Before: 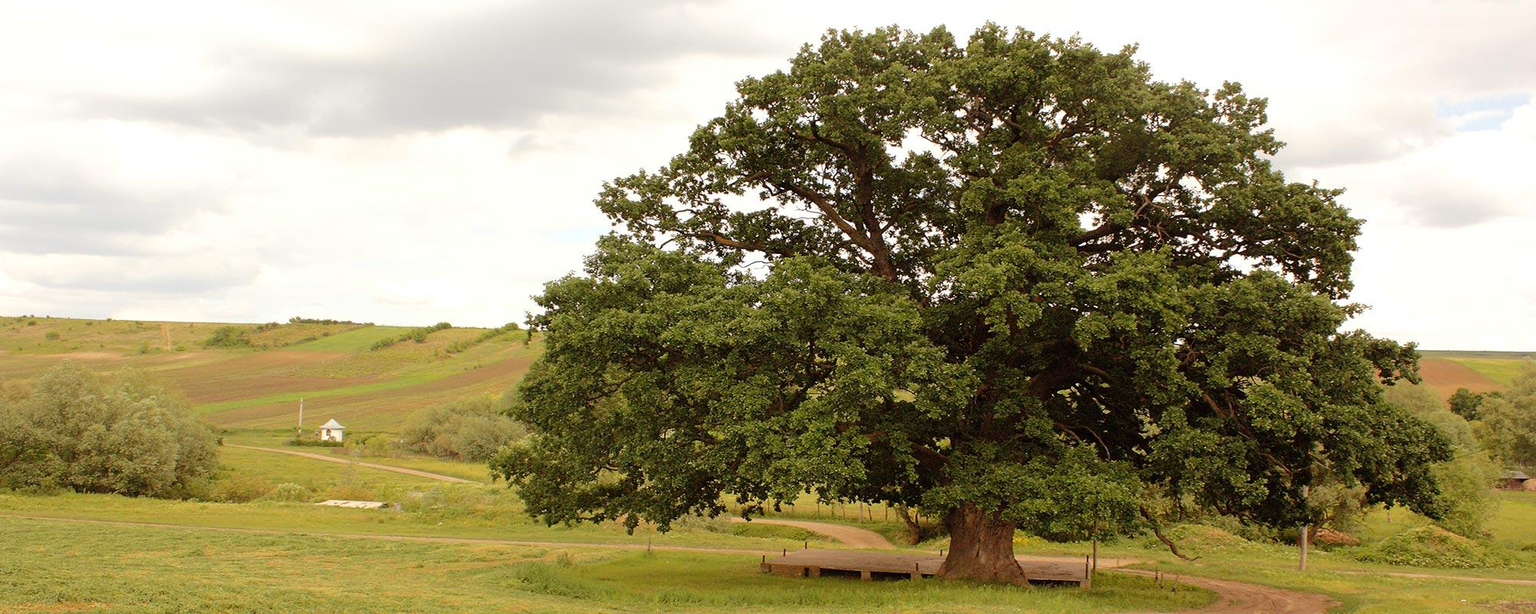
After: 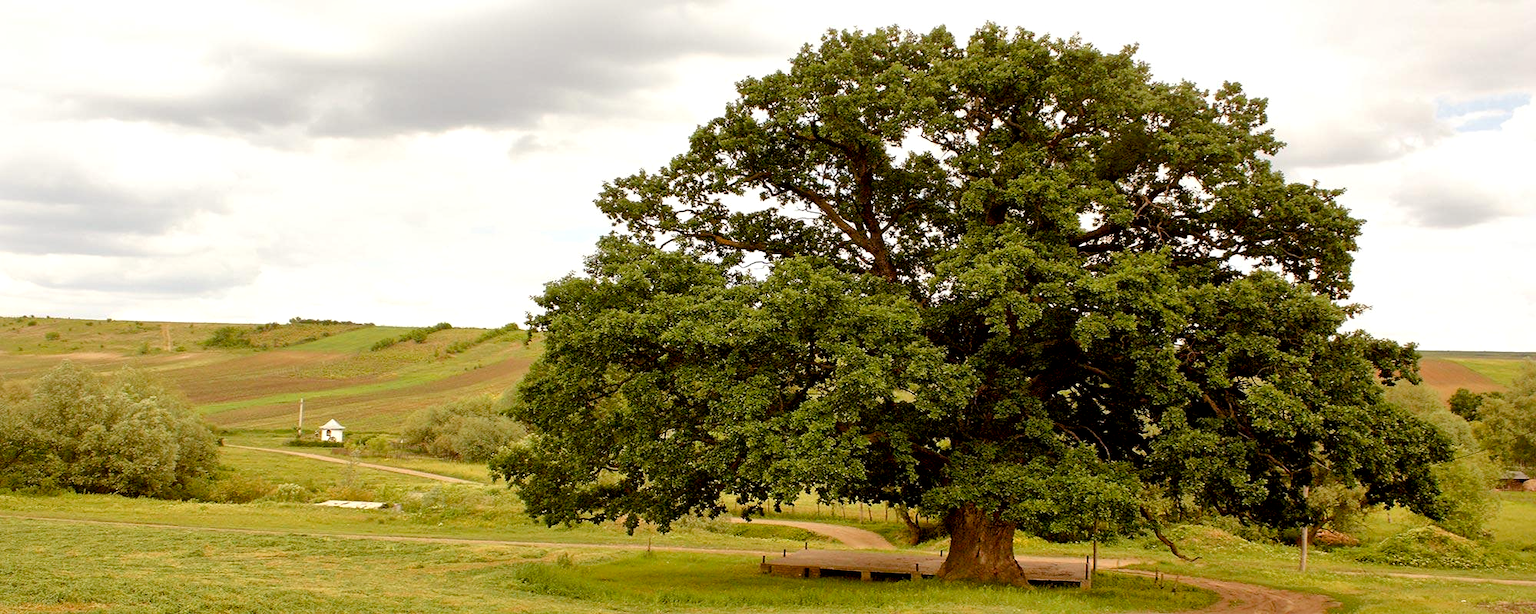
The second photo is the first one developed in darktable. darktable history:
local contrast: mode bilateral grid, contrast 25, coarseness 59, detail 151%, midtone range 0.2
color balance rgb: global offset › luminance -0.488%, perceptual saturation grading › global saturation 14.373%, perceptual saturation grading › highlights -25.582%, perceptual saturation grading › shadows 29.293%, global vibrance 20%
